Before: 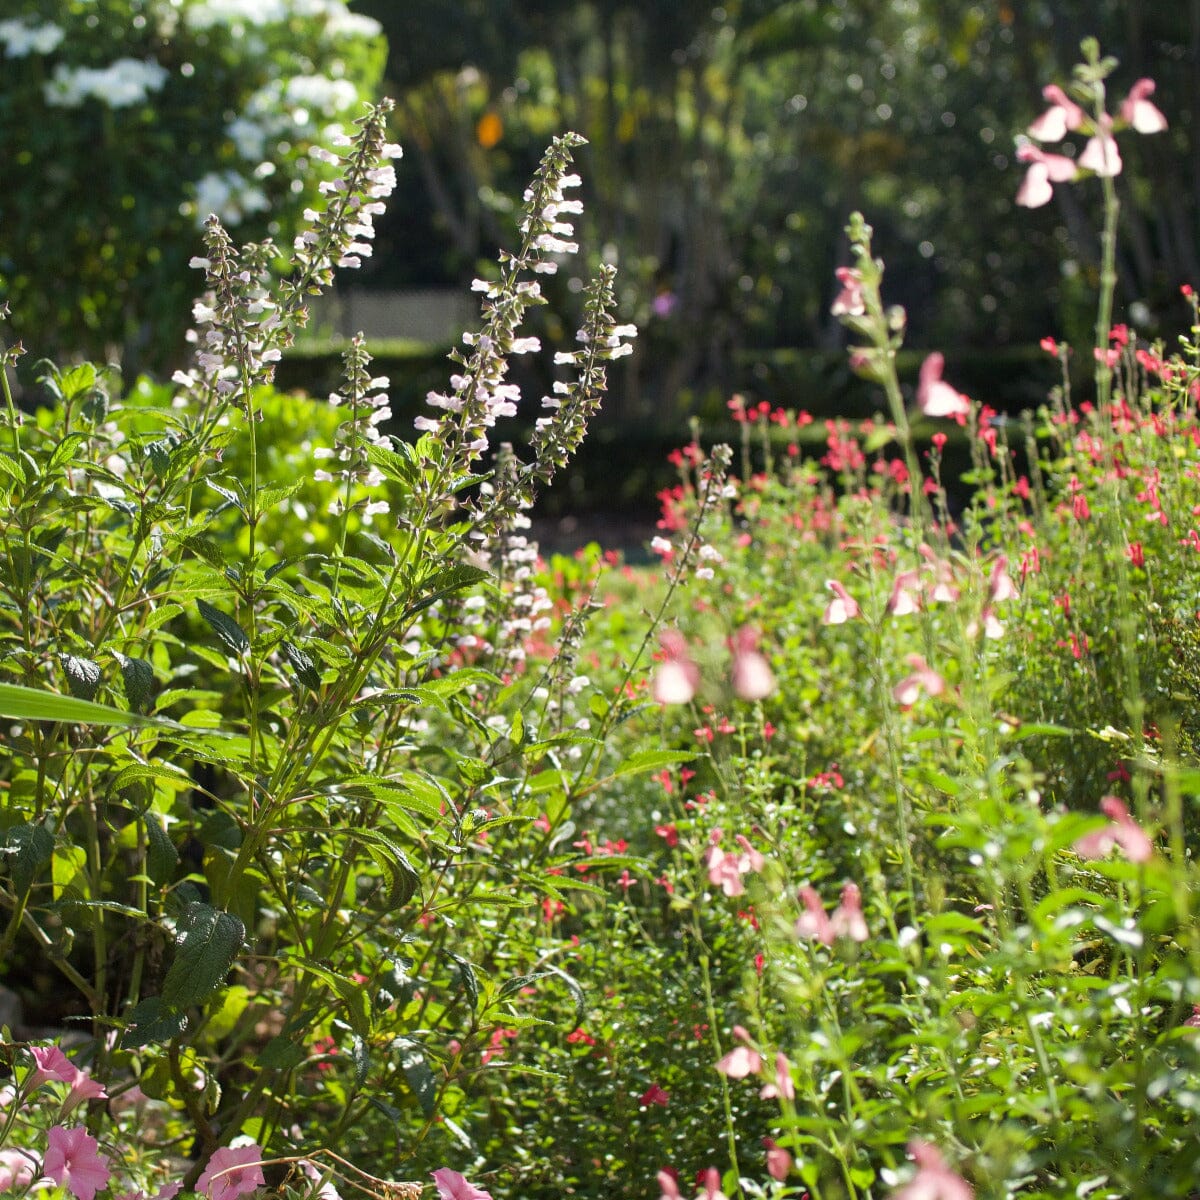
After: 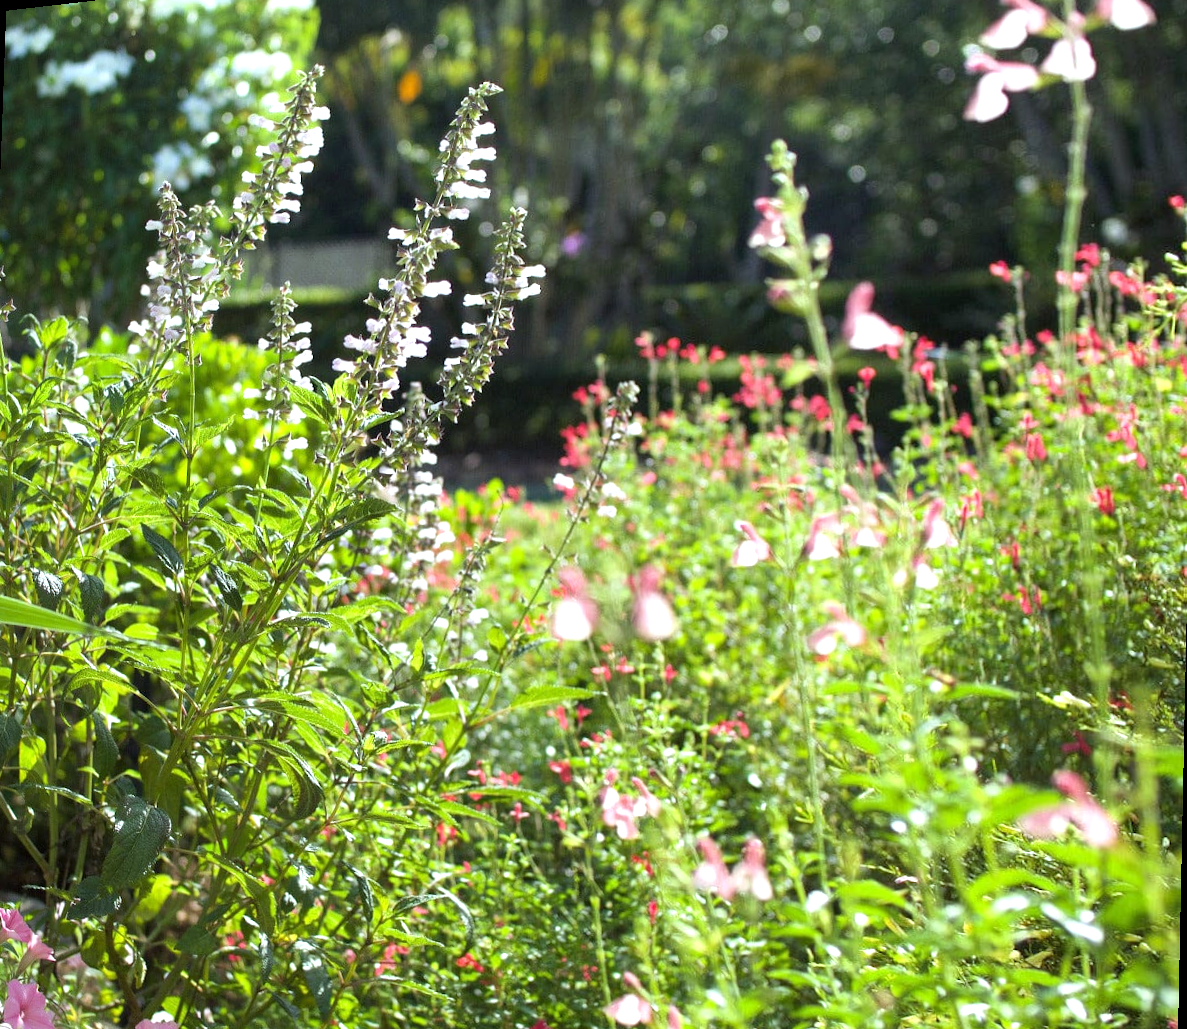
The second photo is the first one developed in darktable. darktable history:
rotate and perspective: rotation 1.69°, lens shift (vertical) -0.023, lens shift (horizontal) -0.291, crop left 0.025, crop right 0.988, crop top 0.092, crop bottom 0.842
exposure: exposure 0.636 EV, compensate highlight preservation false
white balance: red 0.925, blue 1.046
